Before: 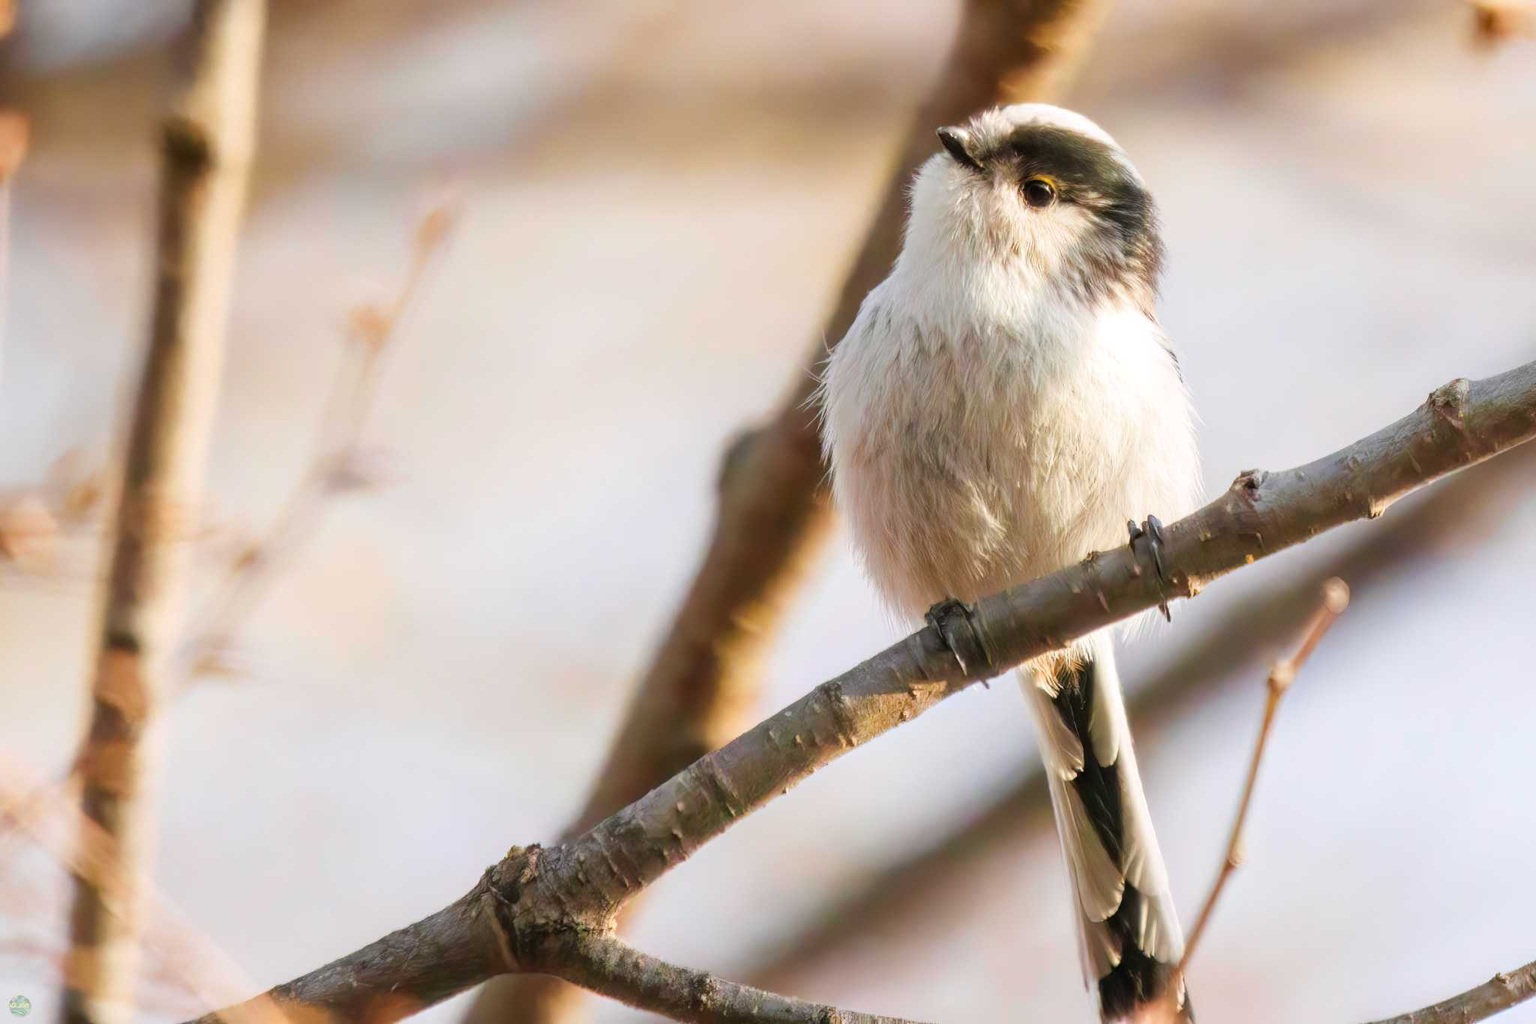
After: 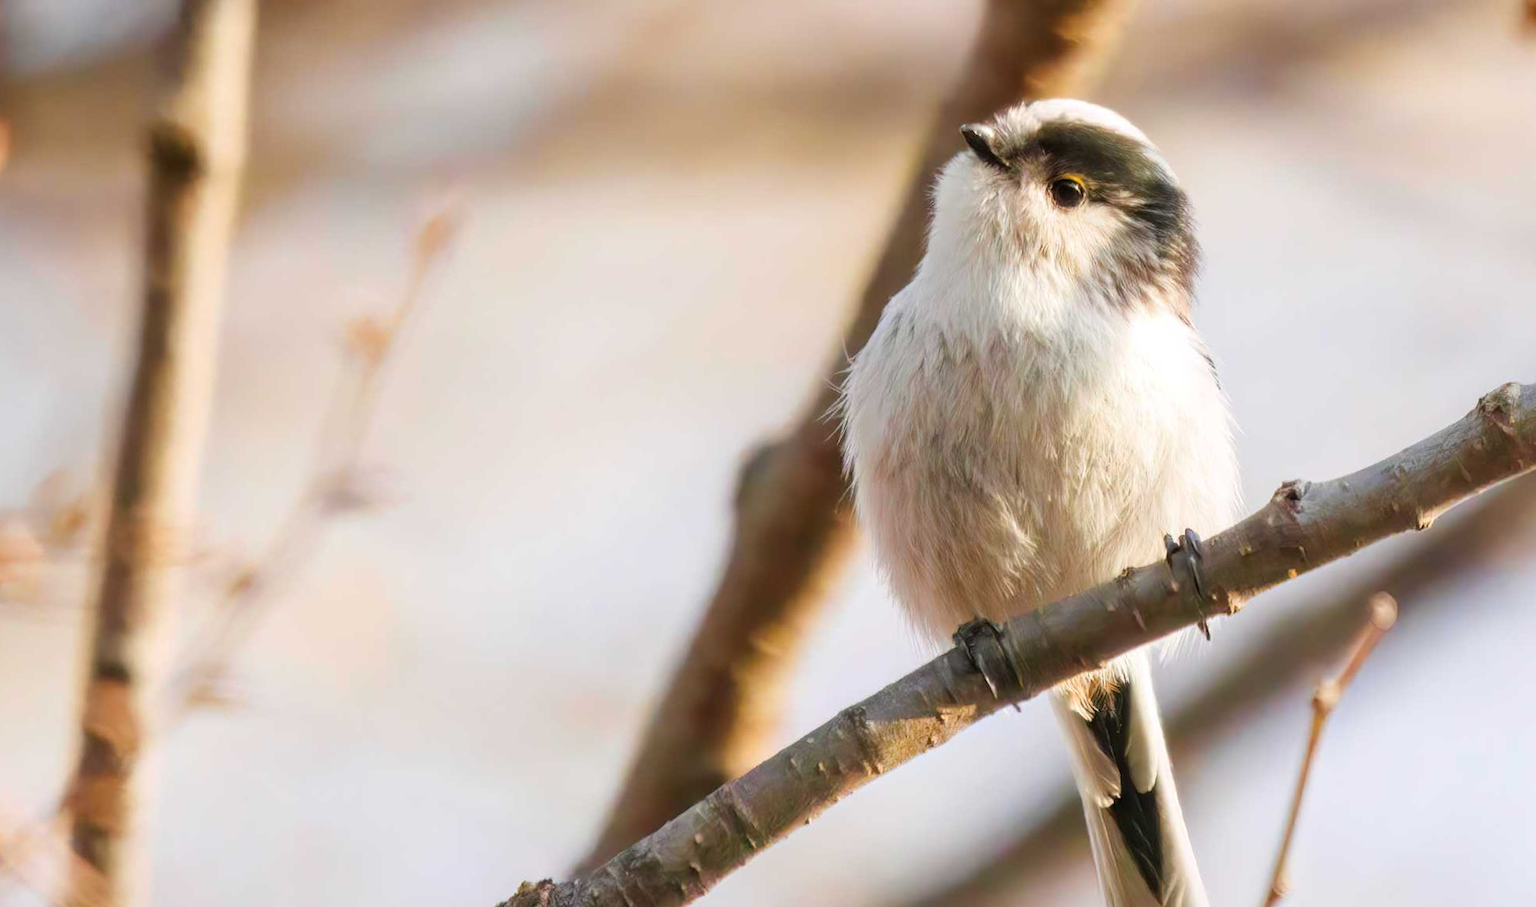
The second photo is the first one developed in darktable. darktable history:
crop and rotate: angle 0.542°, left 0.43%, right 2.739%, bottom 14.154%
